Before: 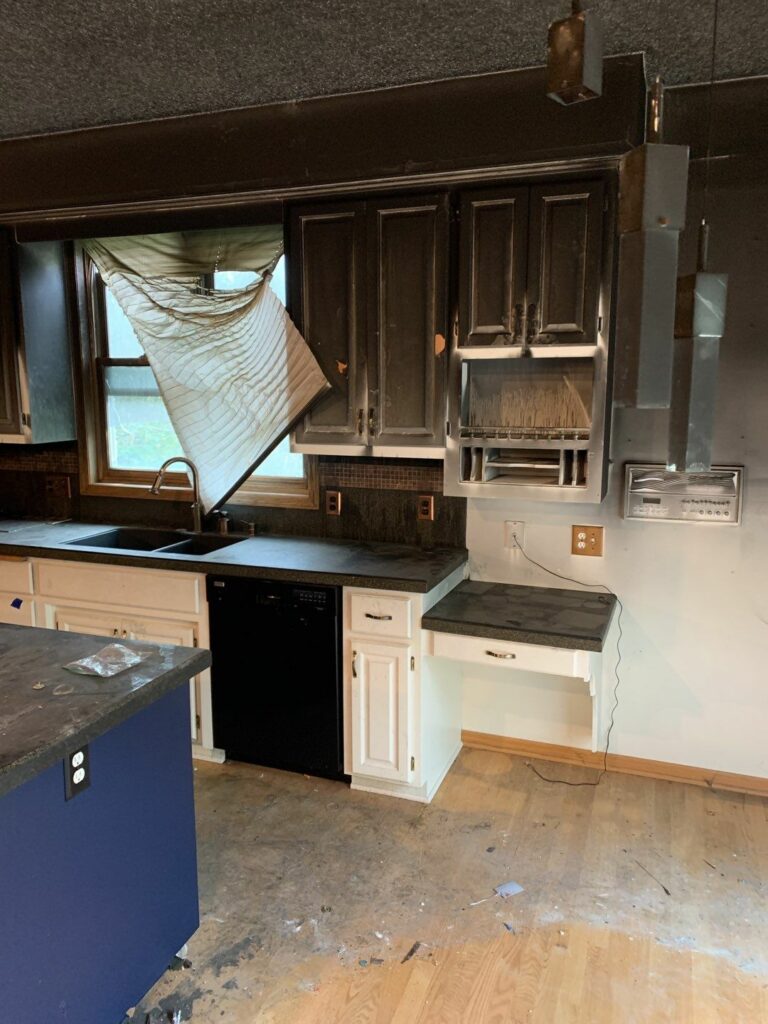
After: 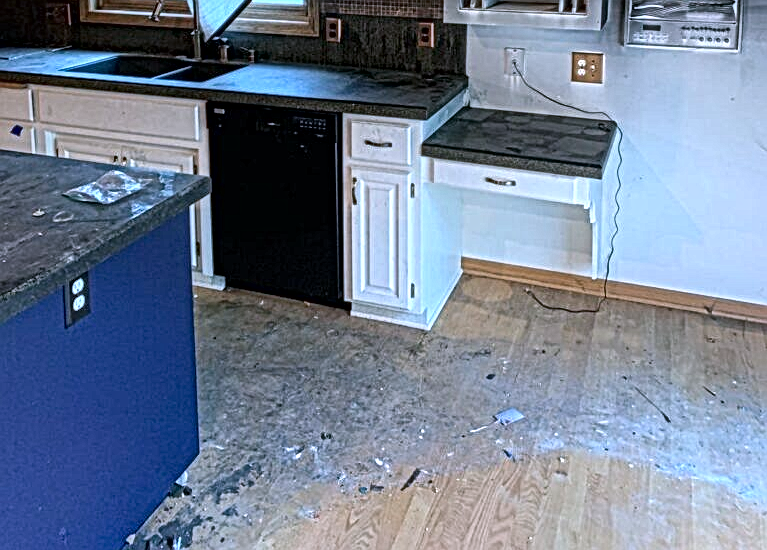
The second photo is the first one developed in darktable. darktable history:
color correction: highlights a* 12.23, highlights b* 5.41
crop and rotate: top 46.237%
color calibration: illuminant custom, x 0.432, y 0.395, temperature 3098 K
local contrast: mode bilateral grid, contrast 20, coarseness 3, detail 300%, midtone range 0.2
